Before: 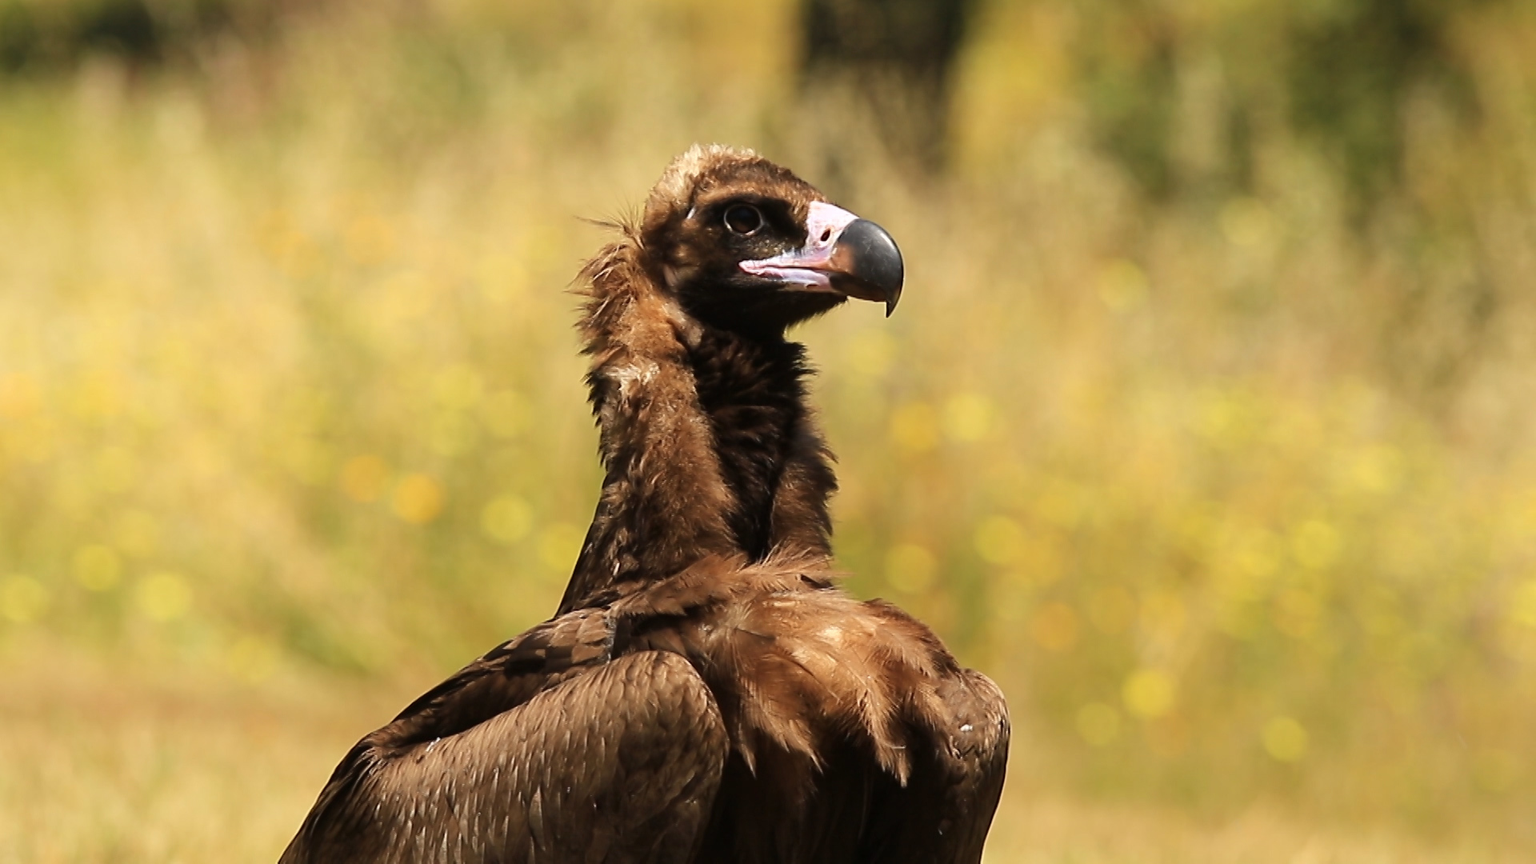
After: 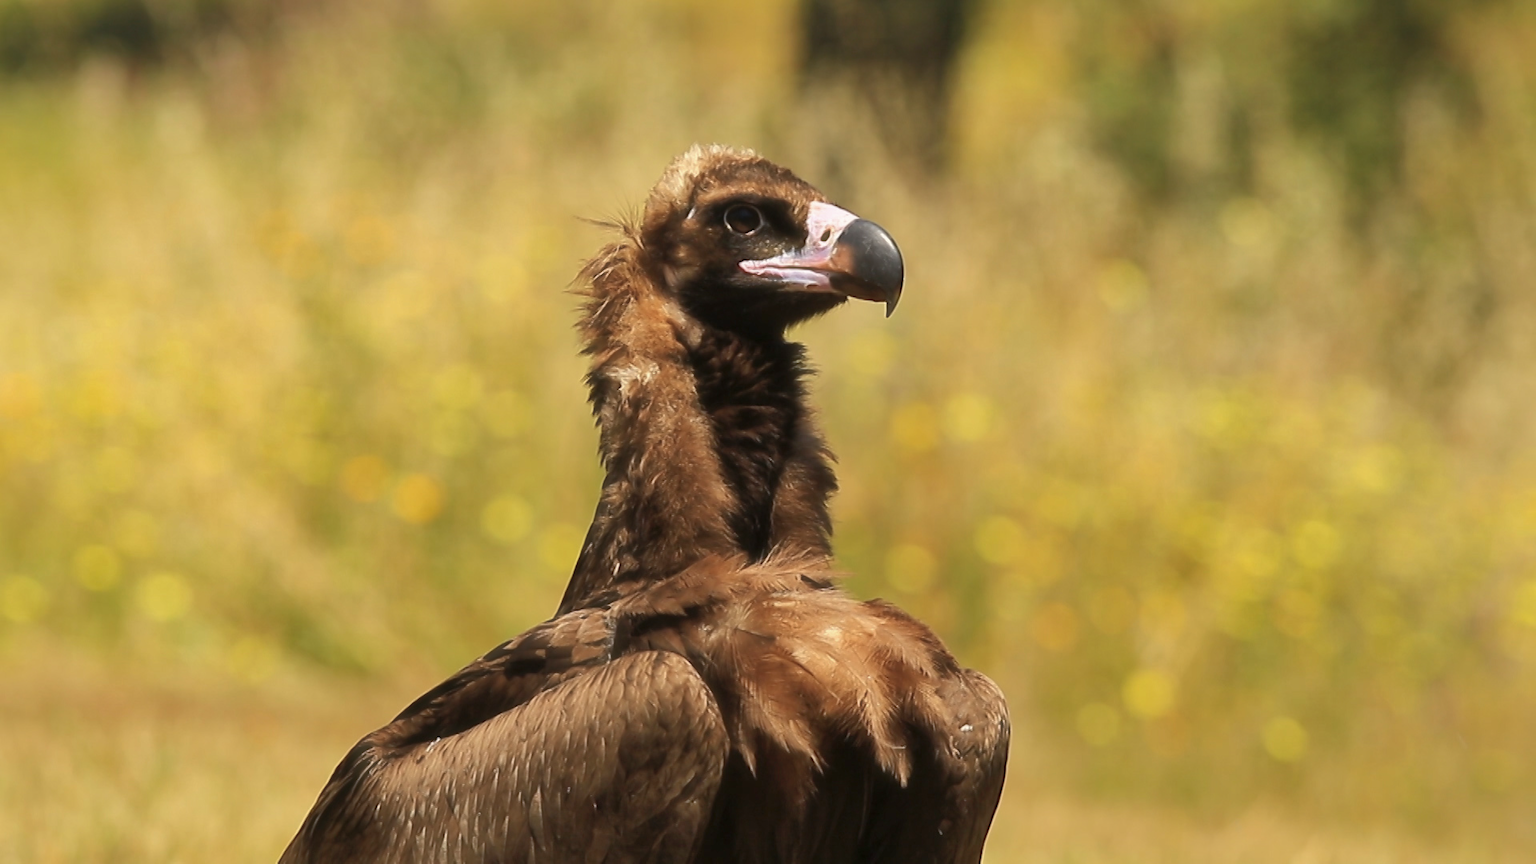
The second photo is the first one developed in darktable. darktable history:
shadows and highlights: on, module defaults
haze removal: strength -0.1, adaptive false
